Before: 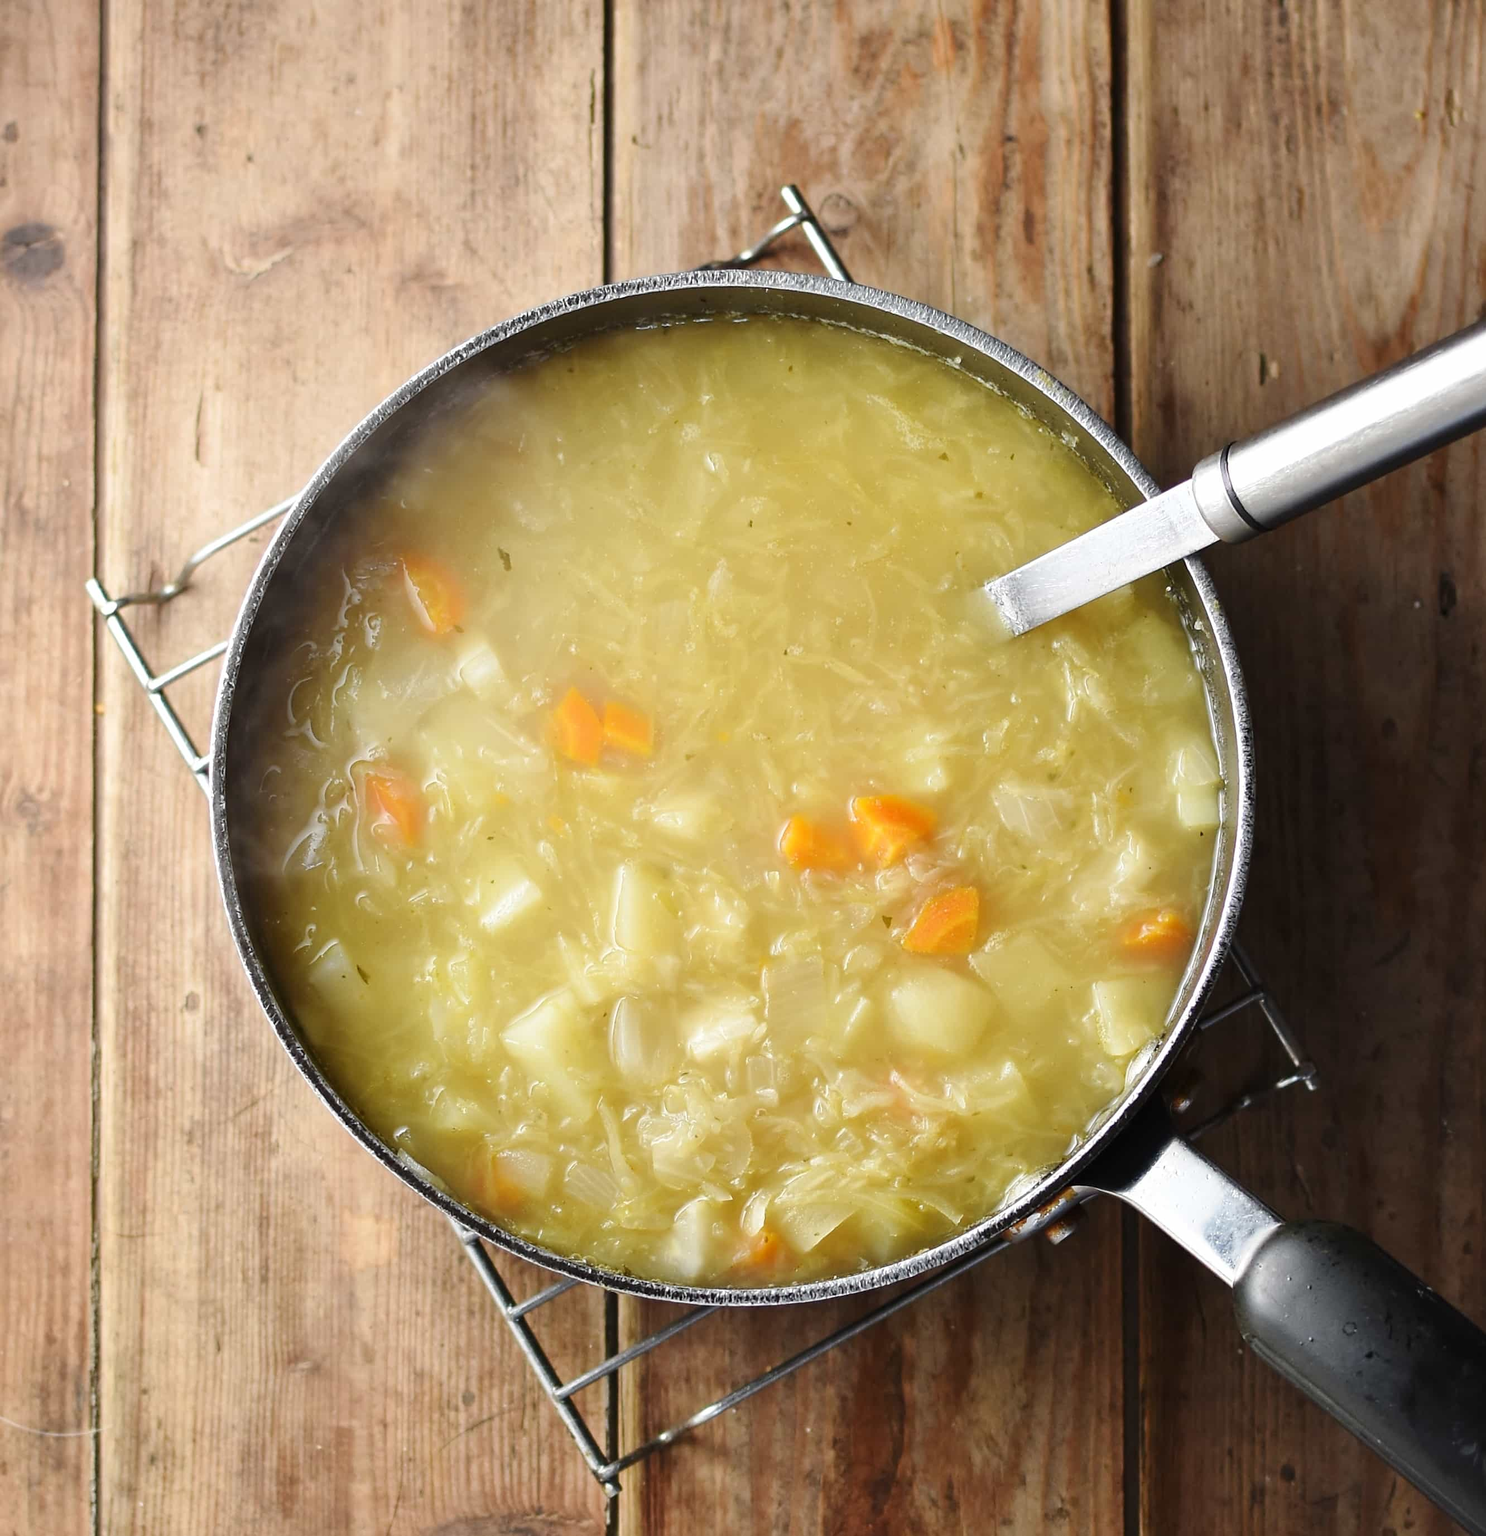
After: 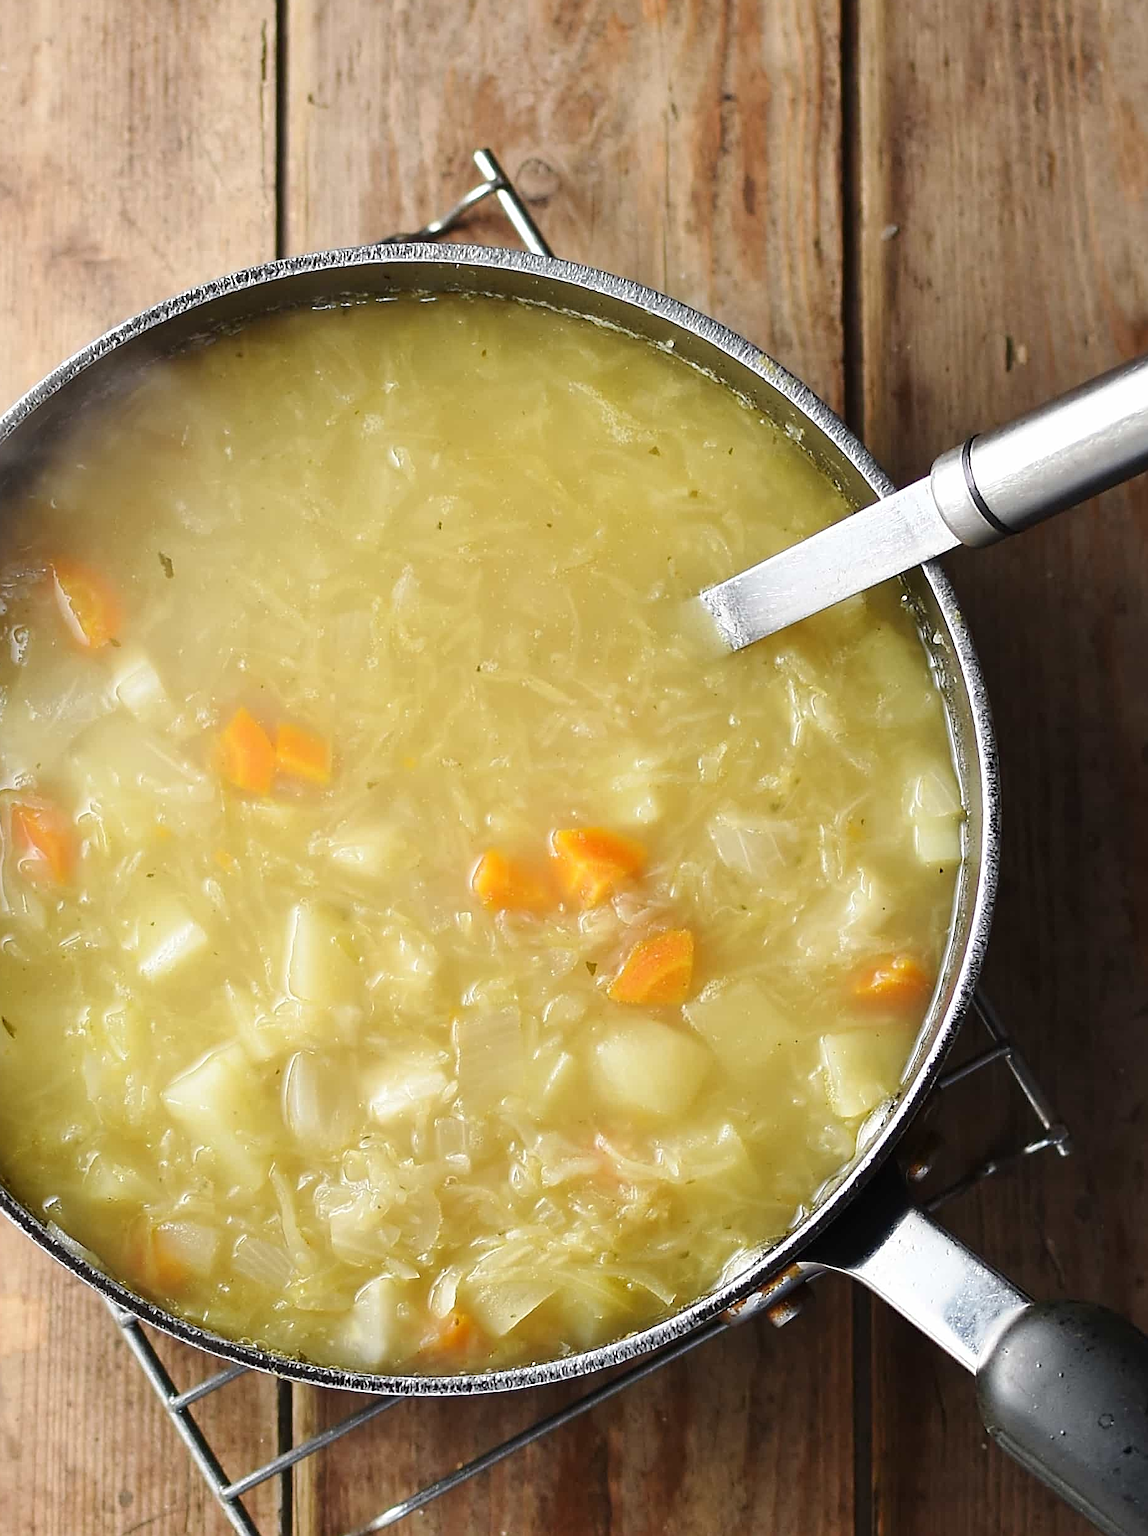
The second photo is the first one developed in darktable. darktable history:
sharpen: amount 0.59
crop and rotate: left 23.955%, top 3.354%, right 6.544%, bottom 6.729%
